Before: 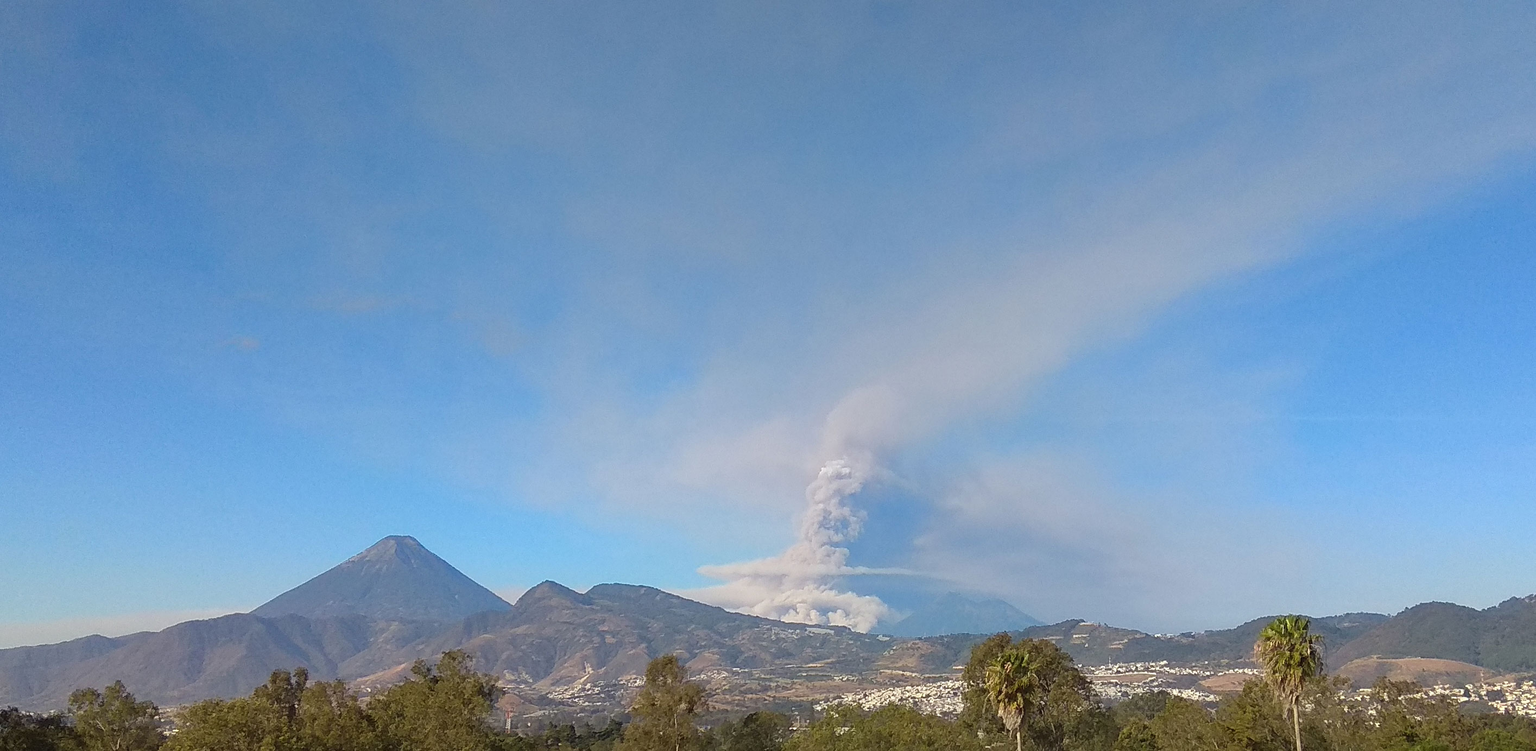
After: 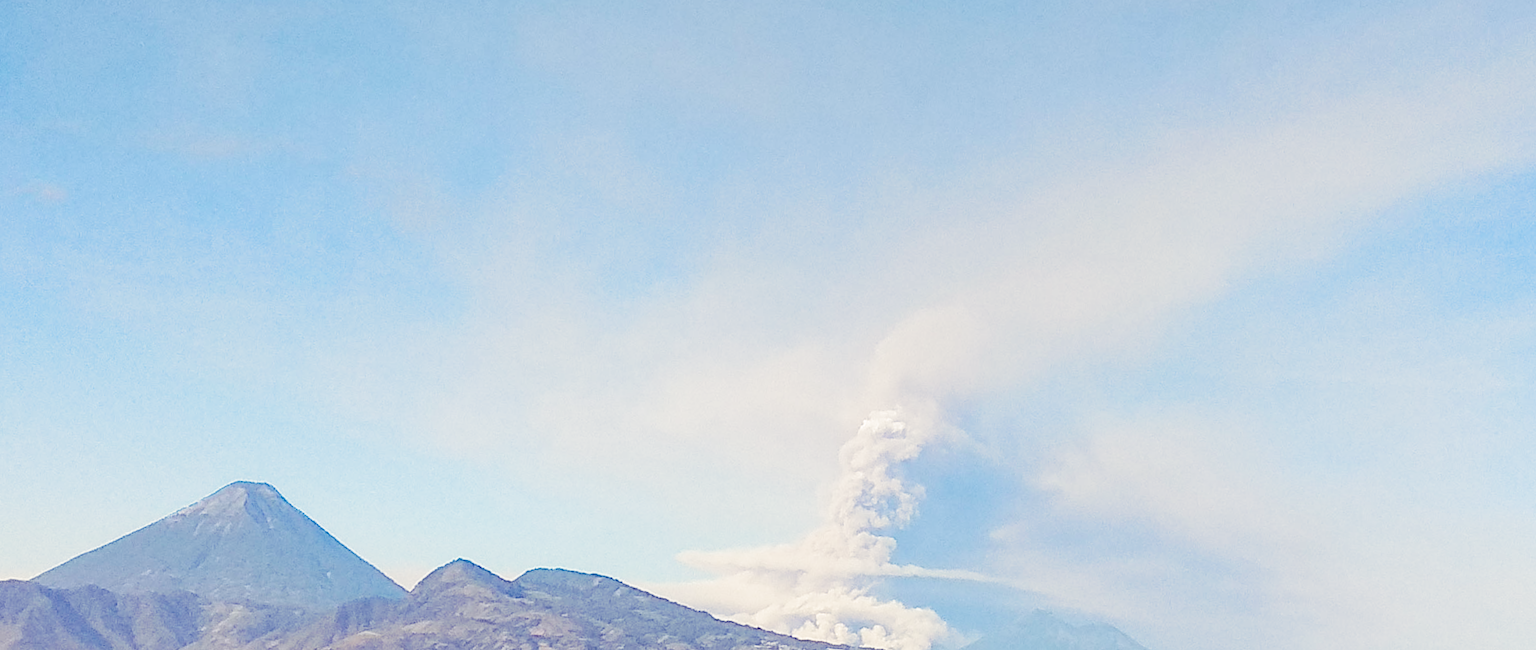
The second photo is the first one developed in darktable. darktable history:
crop and rotate: angle -3.37°, left 9.79%, top 20.73%, right 12.42%, bottom 11.82%
split-toning: shadows › hue 242.67°, shadows › saturation 0.733, highlights › hue 45.33°, highlights › saturation 0.667, balance -53.304, compress 21.15%
local contrast: highlights 100%, shadows 100%, detail 120%, midtone range 0.2
base curve: curves: ch0 [(0, 0) (0.036, 0.01) (0.123, 0.254) (0.258, 0.504) (0.507, 0.748) (1, 1)], preserve colors none
